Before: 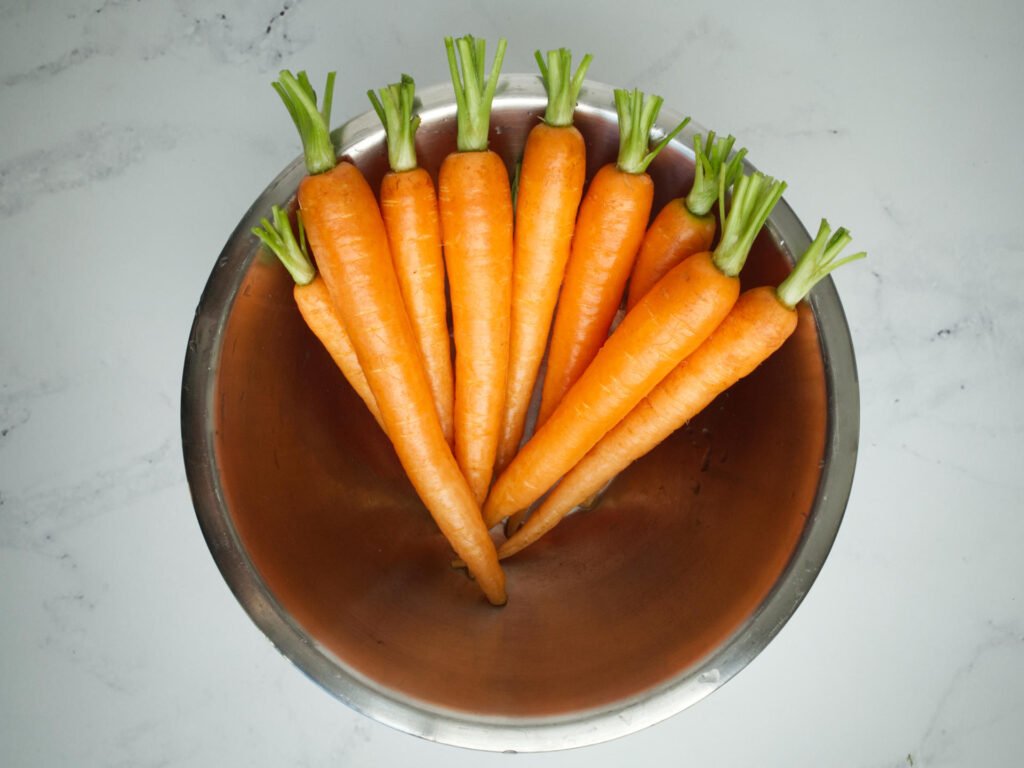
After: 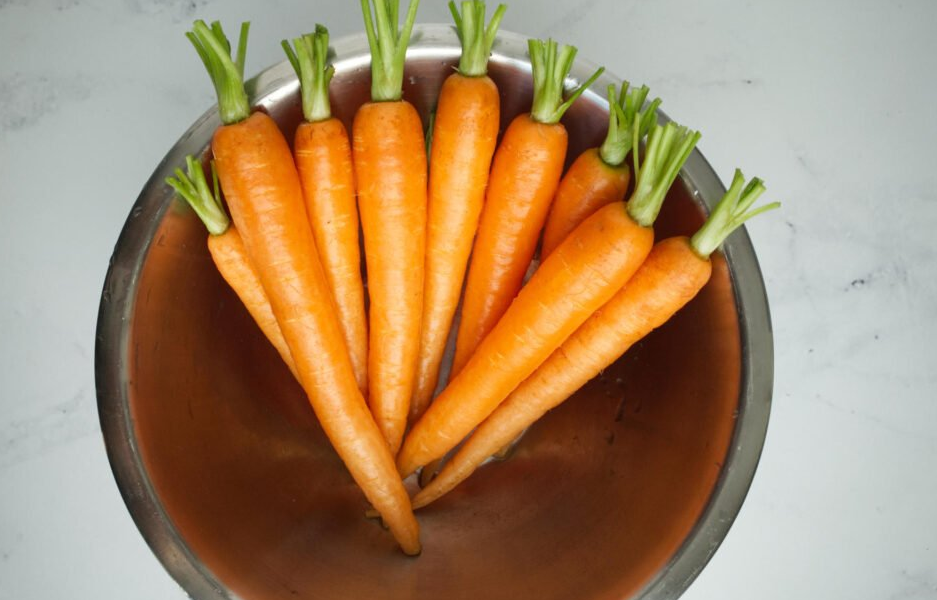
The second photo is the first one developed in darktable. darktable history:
crop: left 8.429%, top 6.524%, bottom 15.237%
